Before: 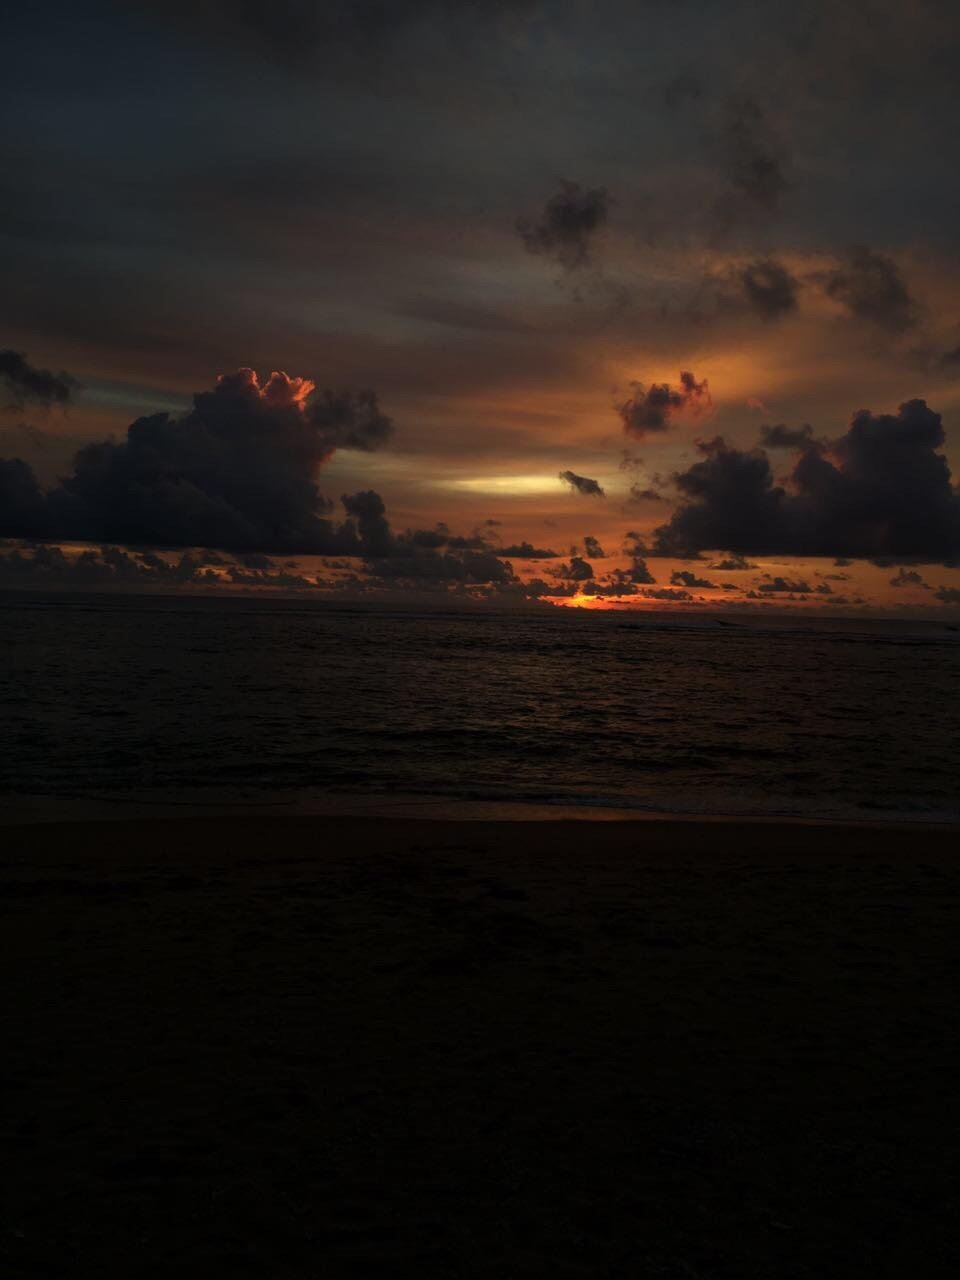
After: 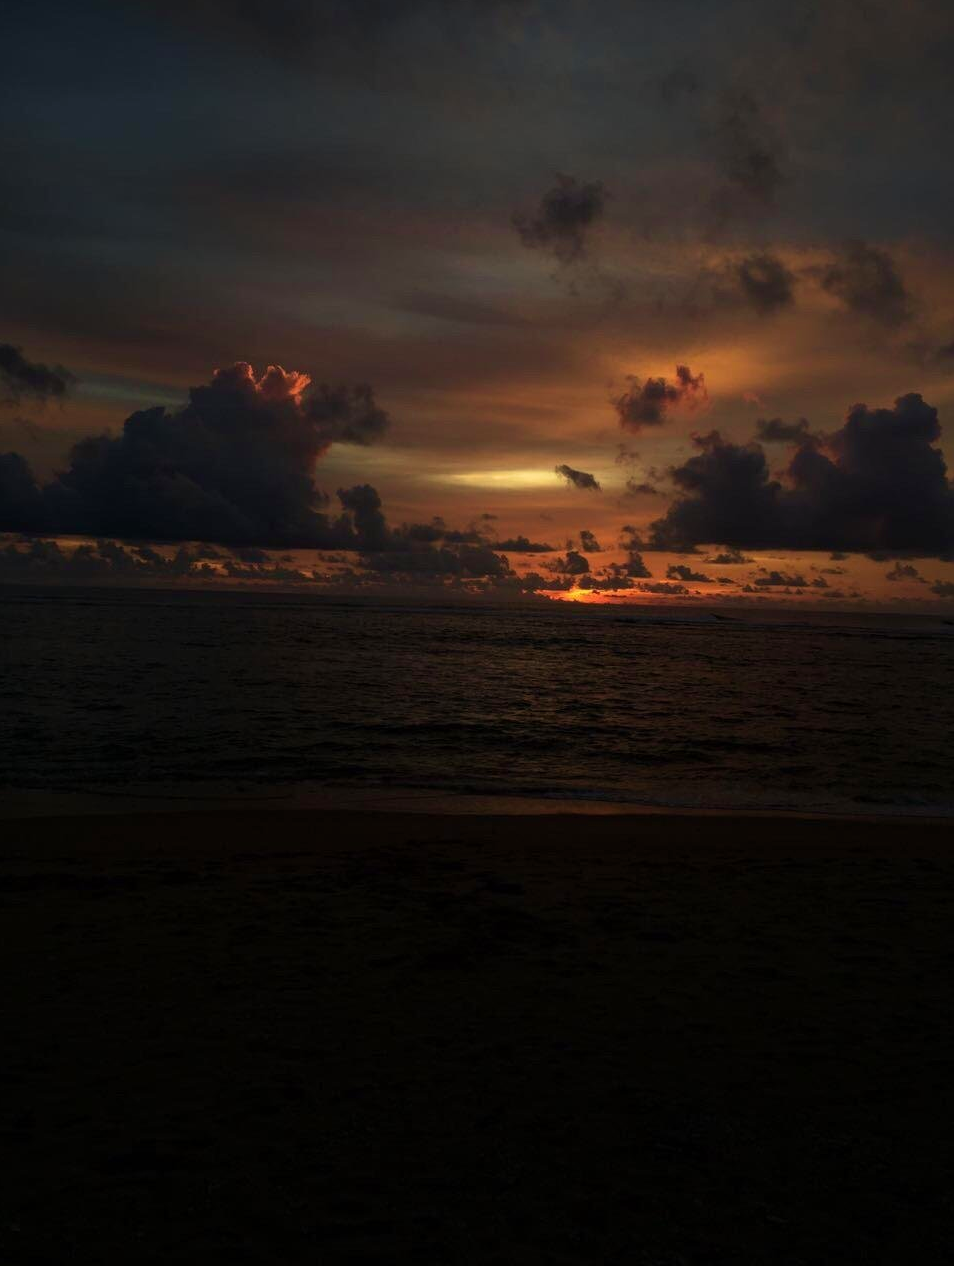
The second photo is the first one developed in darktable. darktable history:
crop: left 0.426%, top 0.482%, right 0.13%, bottom 0.562%
velvia: on, module defaults
